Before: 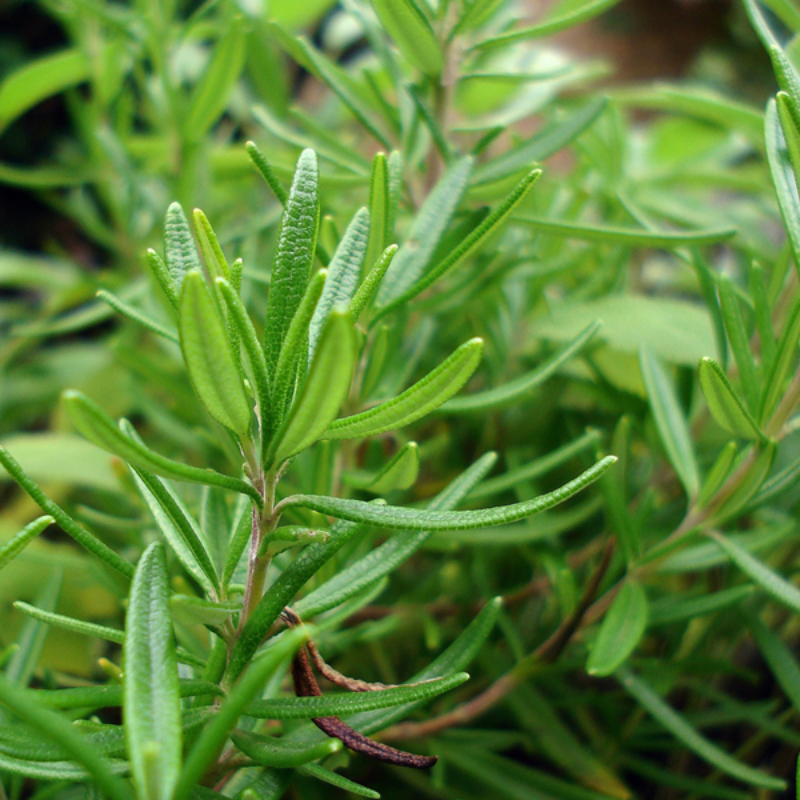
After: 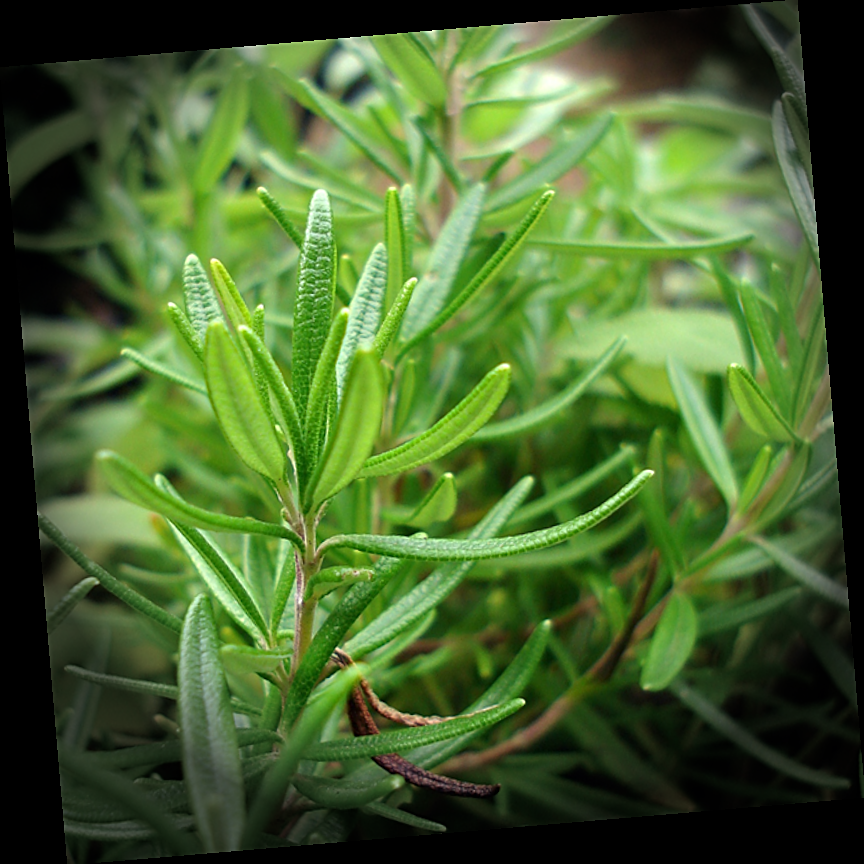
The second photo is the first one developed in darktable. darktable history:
vignetting: fall-off start 76.42%, fall-off radius 27.36%, brightness -0.872, center (0.037, -0.09), width/height ratio 0.971
sharpen: on, module defaults
rotate and perspective: rotation -4.86°, automatic cropping off
exposure: exposure 0.2 EV, compensate highlight preservation false
